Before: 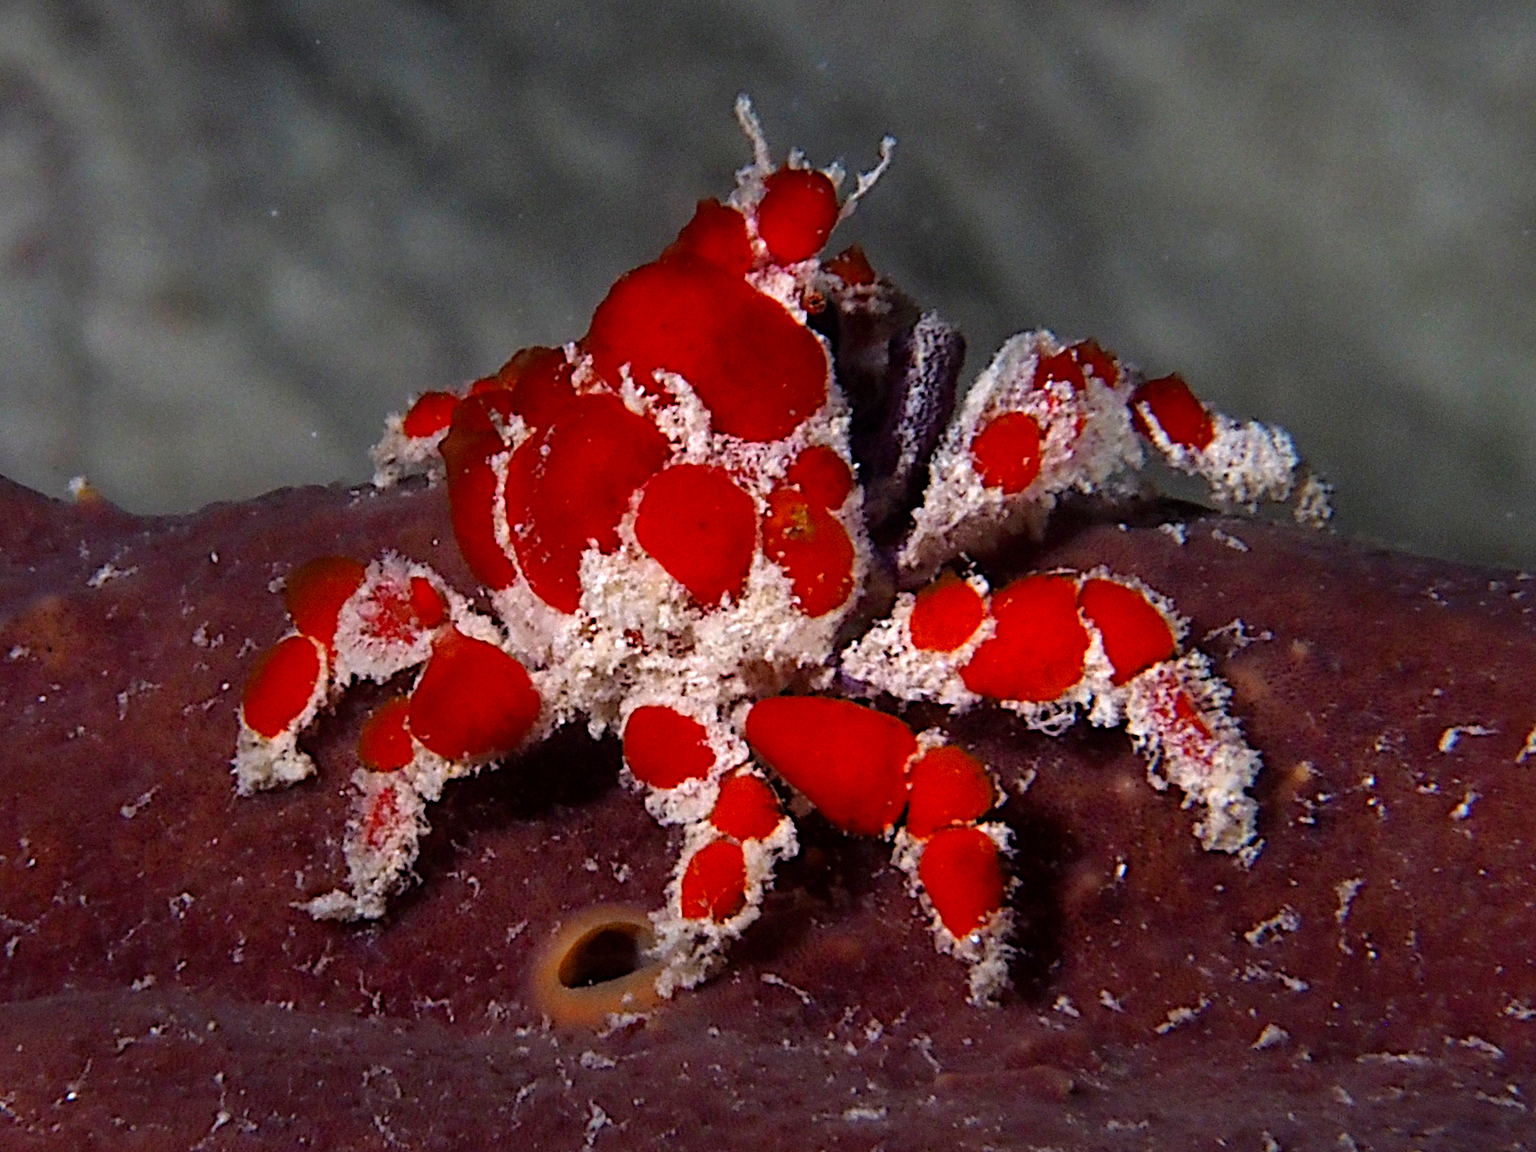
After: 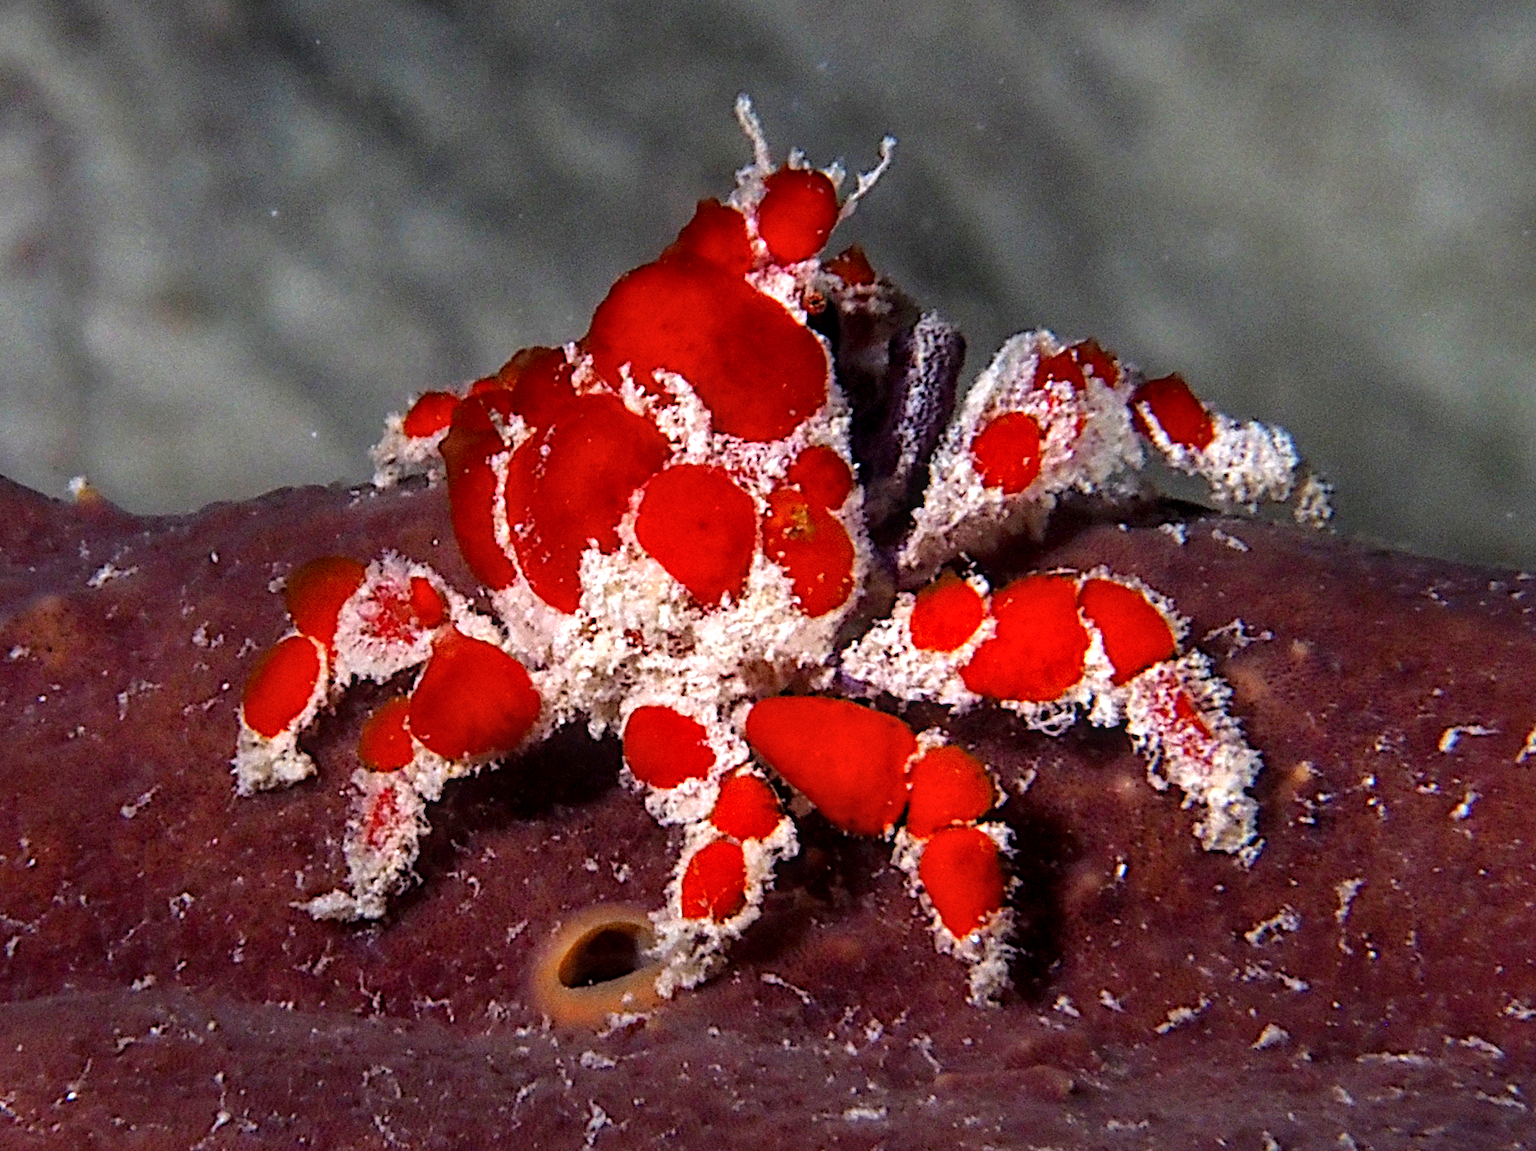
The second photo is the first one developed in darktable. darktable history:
local contrast: on, module defaults
exposure: black level correction 0, exposure 0.498 EV, compensate highlight preservation false
